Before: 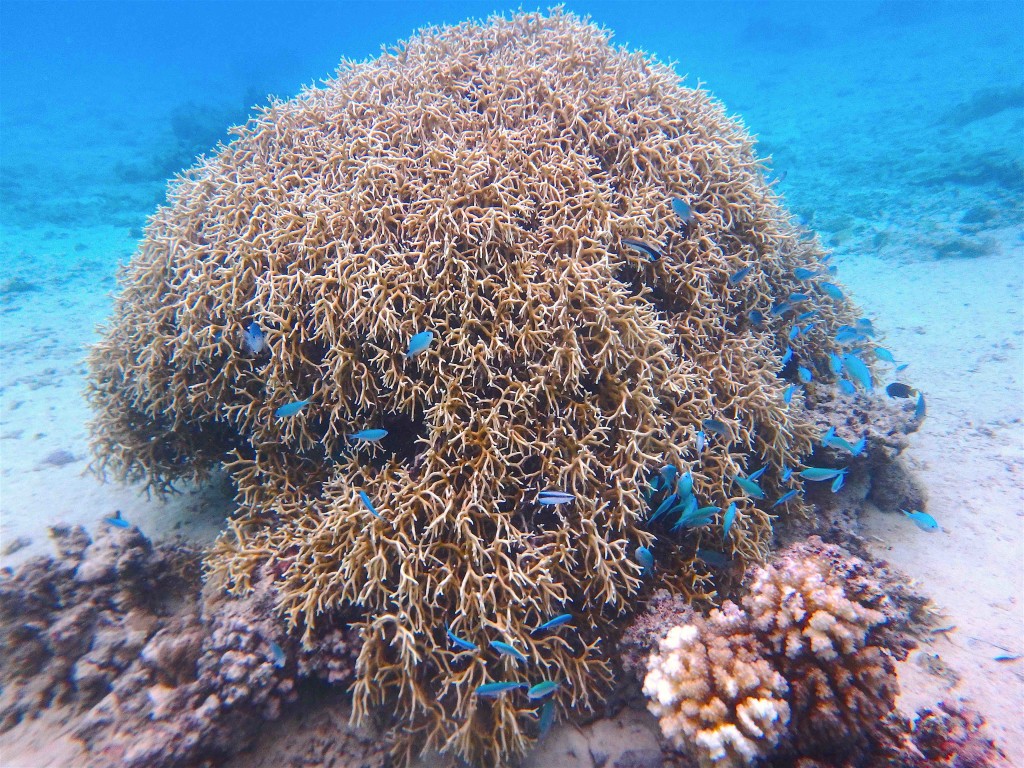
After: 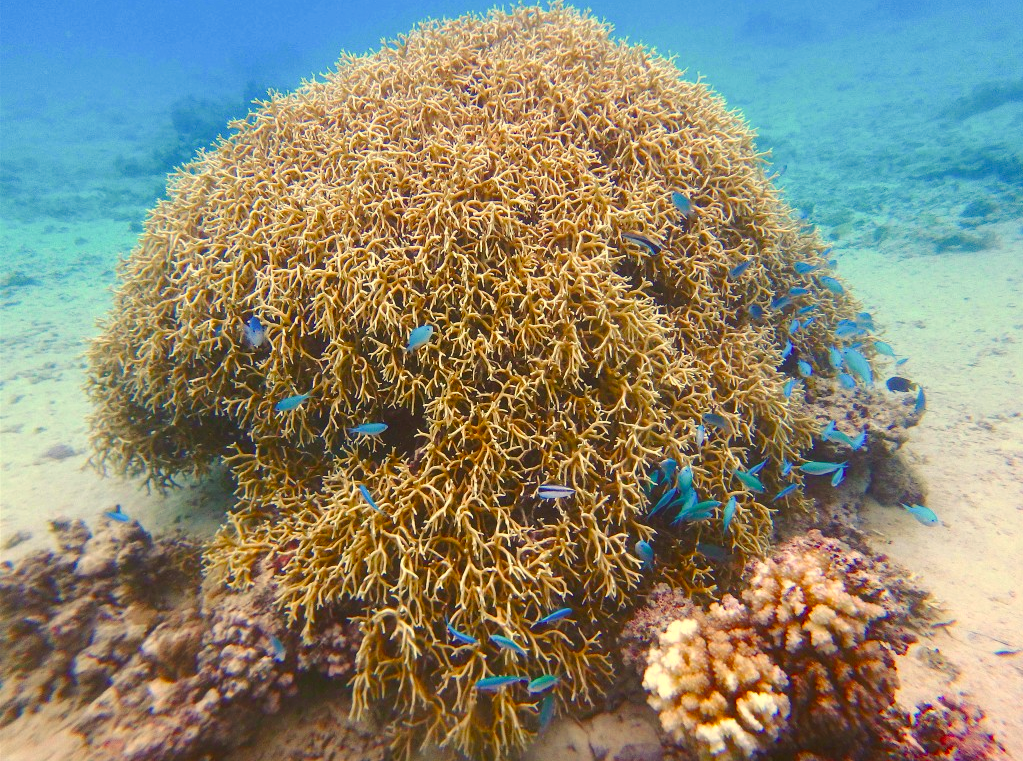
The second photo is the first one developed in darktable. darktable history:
color balance rgb: global offset › luminance 0.739%, linear chroma grading › shadows 9.9%, linear chroma grading › highlights 10.155%, linear chroma grading › global chroma 14.713%, linear chroma grading › mid-tones 14.775%, perceptual saturation grading › global saturation 20%, perceptual saturation grading › highlights -50.318%, perceptual saturation grading › shadows 30.447%
color correction: highlights a* 0.145, highlights b* 29.45, shadows a* -0.243, shadows b* 21.79
crop: top 0.814%, right 0.013%
